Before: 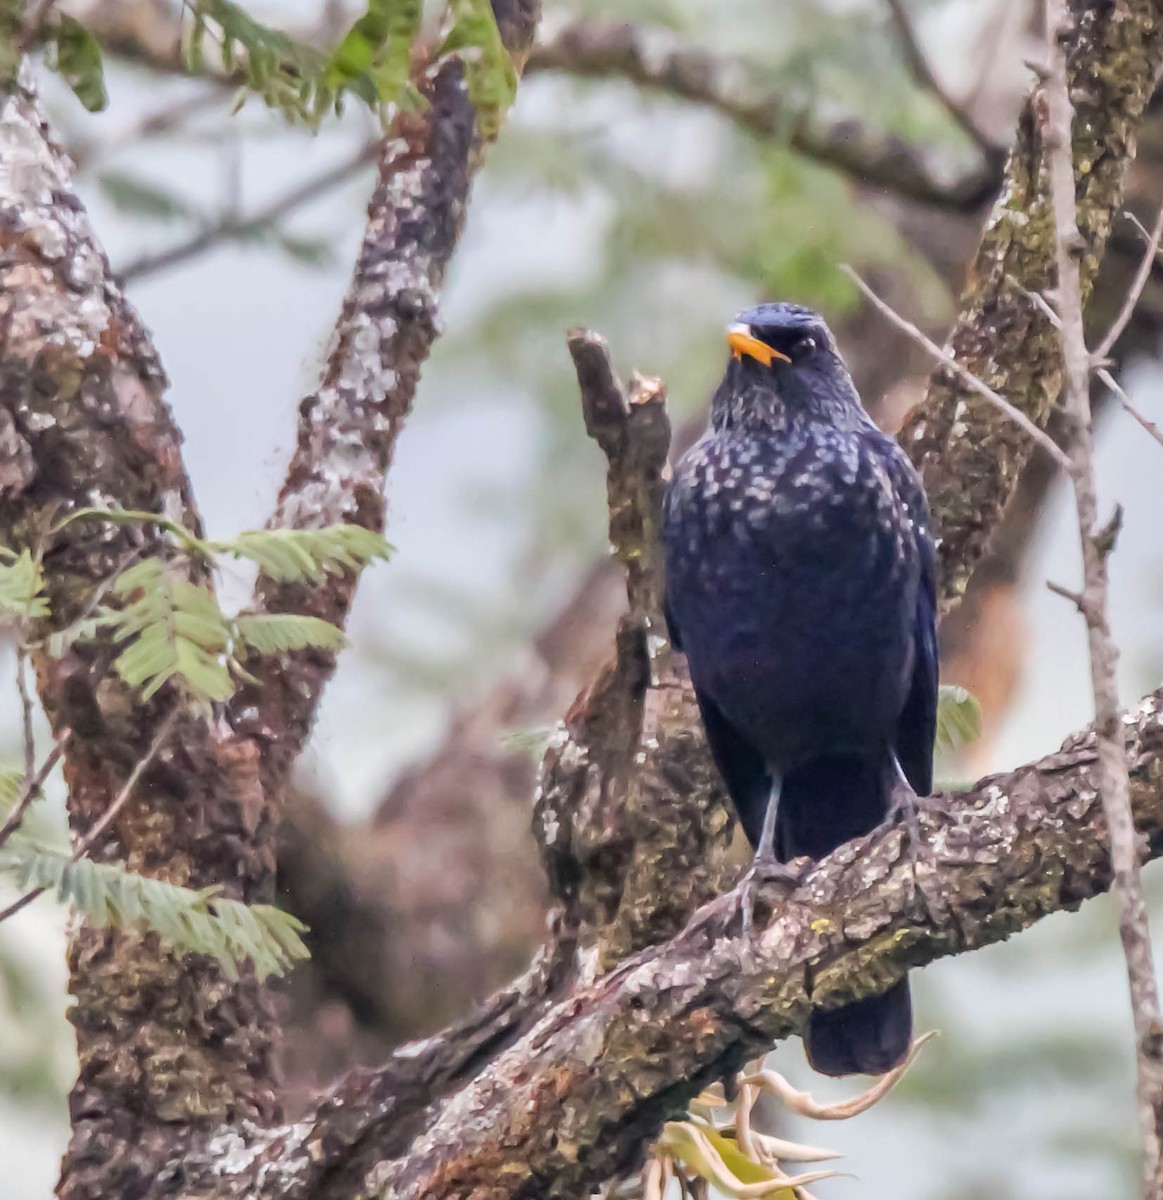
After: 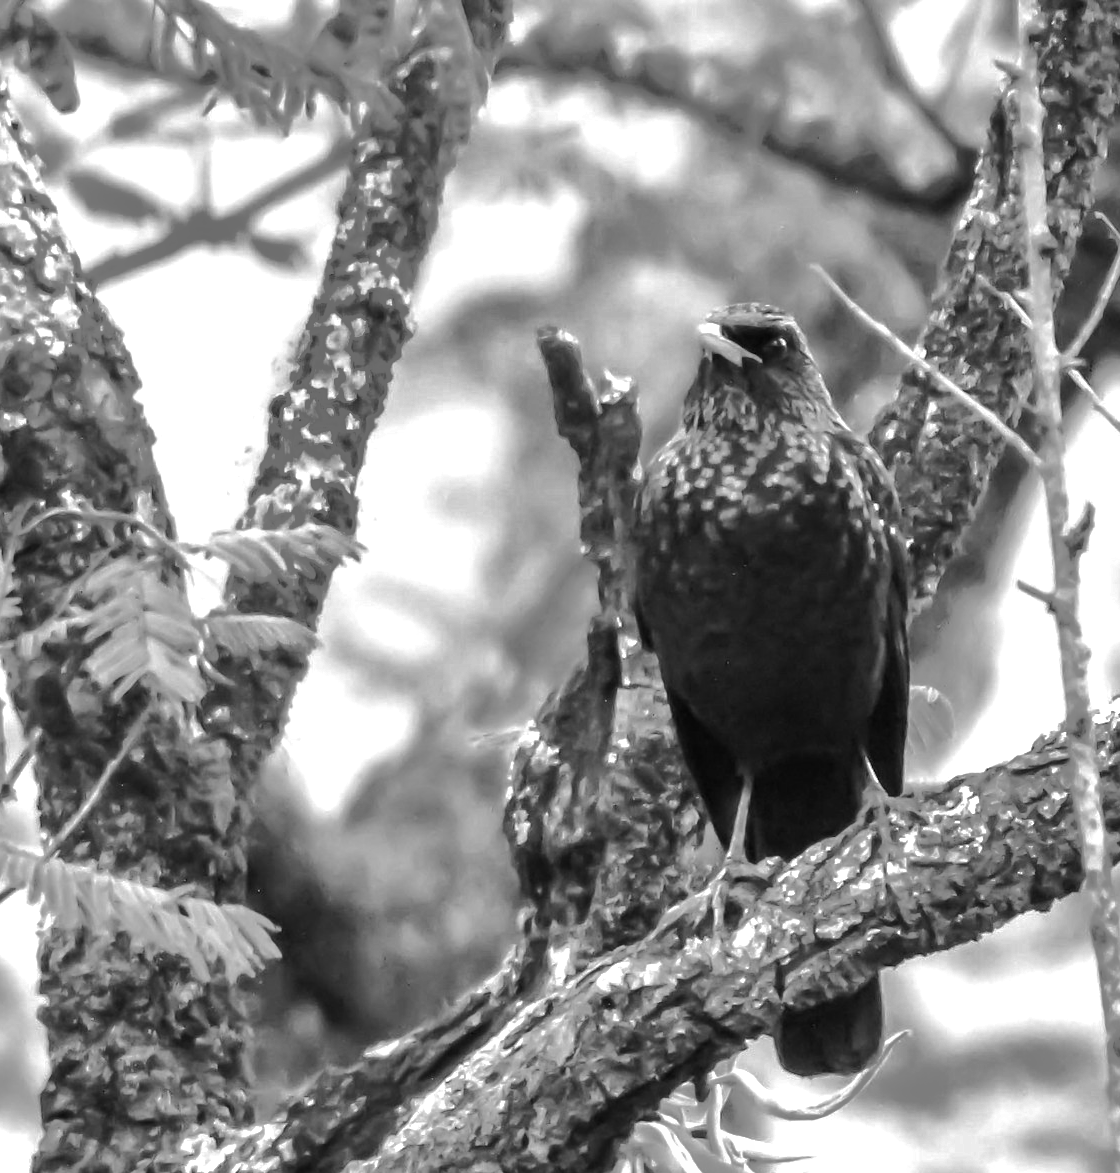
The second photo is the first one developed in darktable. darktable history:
crop and rotate: left 2.536%, right 1.107%, bottom 2.246%
shadows and highlights: shadows 25, highlights -70
tone equalizer: -8 EV -0.75 EV, -7 EV -0.7 EV, -6 EV -0.6 EV, -5 EV -0.4 EV, -3 EV 0.4 EV, -2 EV 0.6 EV, -1 EV 0.7 EV, +0 EV 0.75 EV, edges refinement/feathering 500, mask exposure compensation -1.57 EV, preserve details no
contrast brightness saturation: contrast 0.1, brightness 0.02, saturation 0.02
monochrome: on, module defaults
